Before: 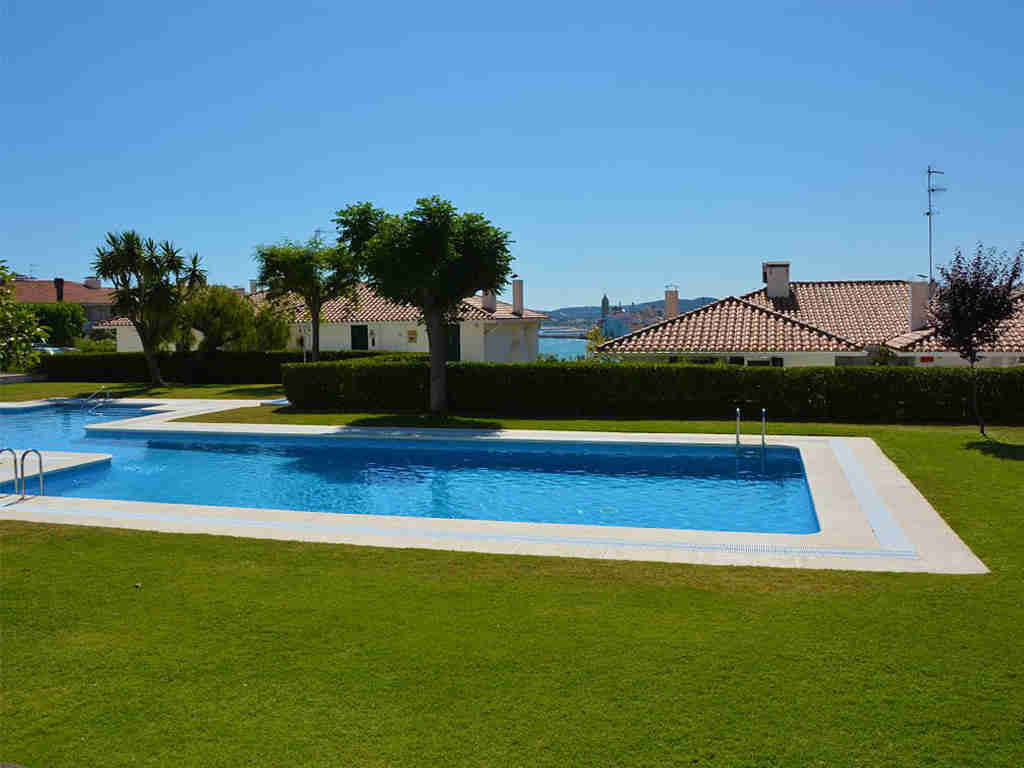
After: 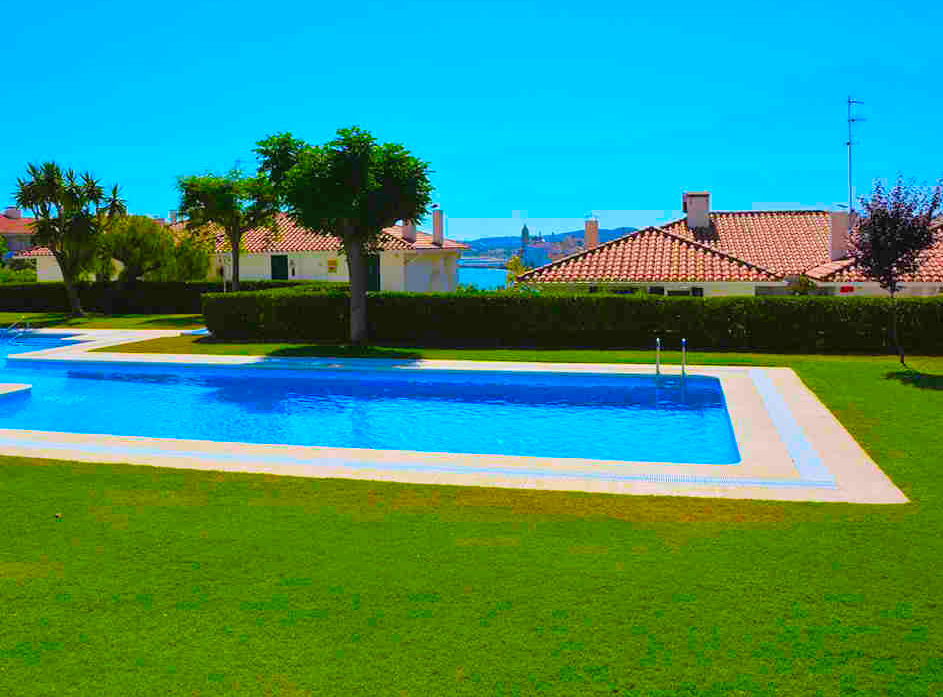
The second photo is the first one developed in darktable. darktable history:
contrast brightness saturation: brightness 0.141
crop and rotate: left 7.909%, top 9.203%
color correction: highlights a* 1.55, highlights b* -1.89, saturation 2.43
